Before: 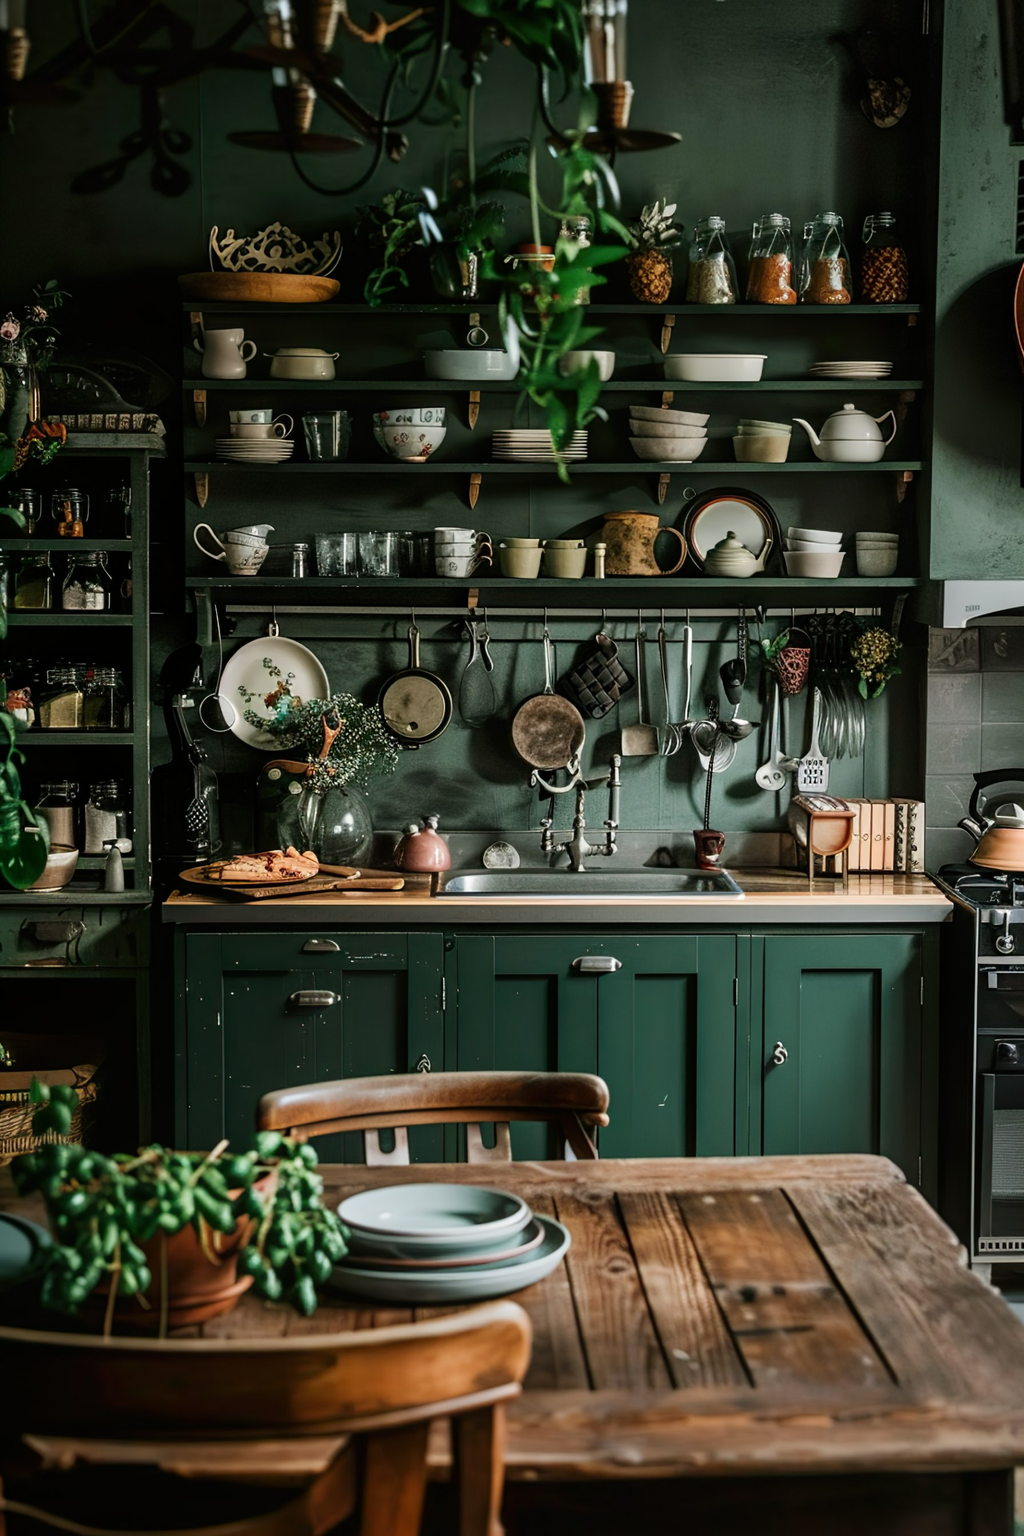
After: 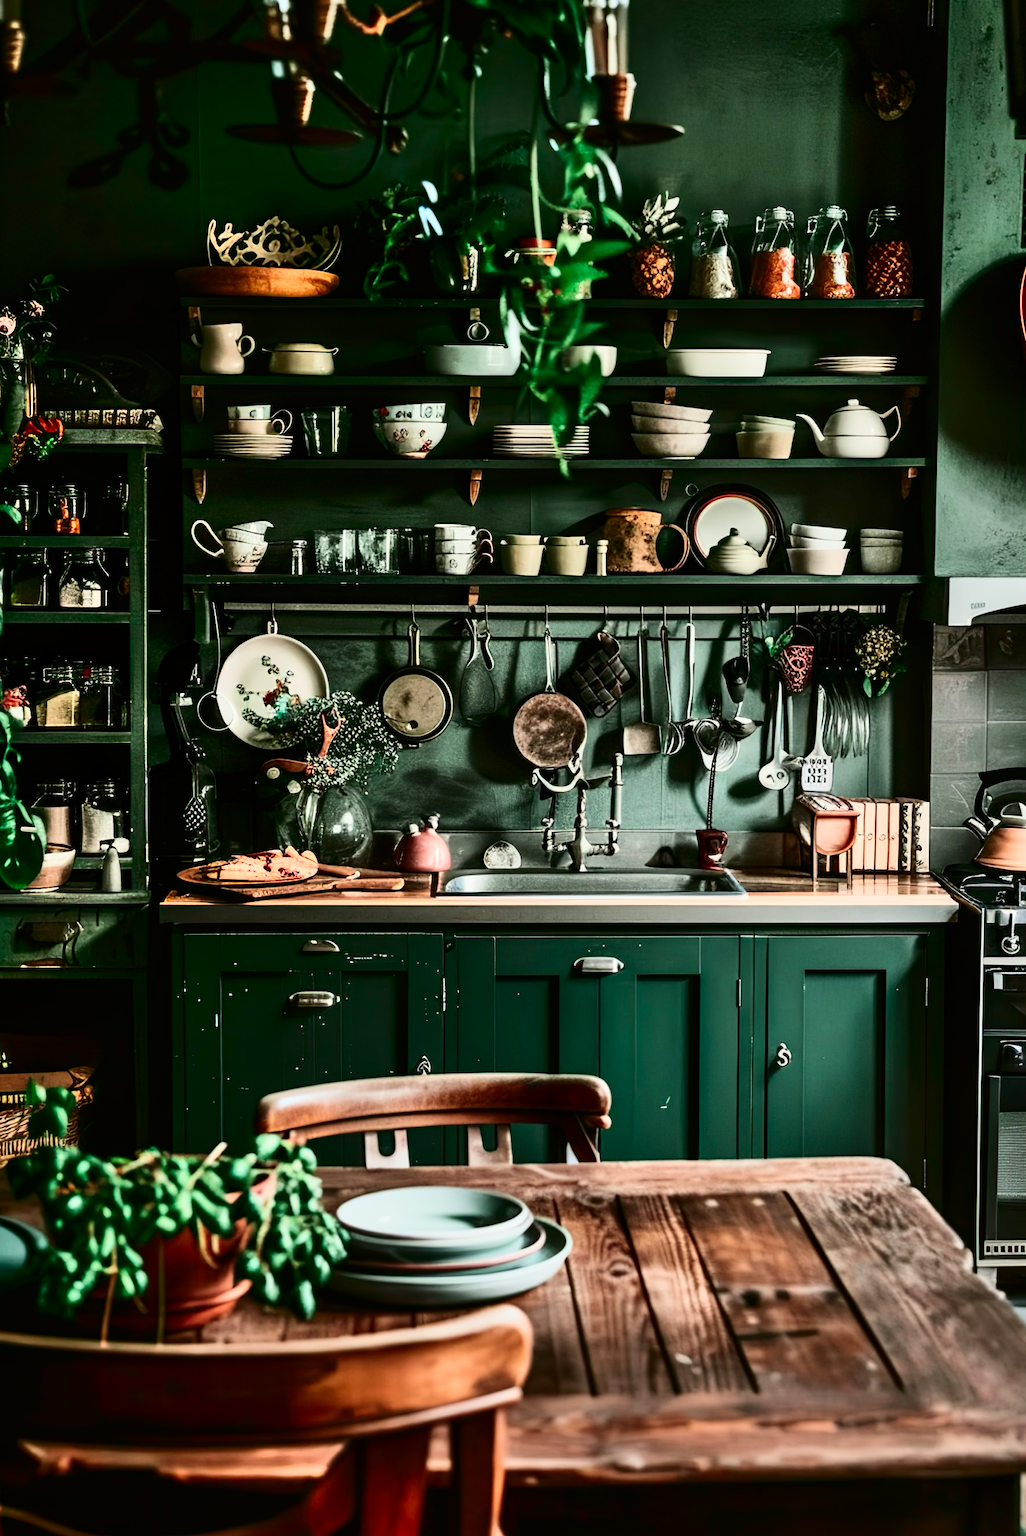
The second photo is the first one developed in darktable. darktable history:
shadows and highlights: shadows color adjustment 97.66%, soften with gaussian
tone curve: curves: ch0 [(0, 0) (0.059, 0.027) (0.178, 0.105) (0.292, 0.233) (0.485, 0.472) (0.837, 0.887) (1, 0.983)]; ch1 [(0, 0) (0.23, 0.166) (0.34, 0.298) (0.371, 0.334) (0.435, 0.413) (0.477, 0.469) (0.499, 0.498) (0.534, 0.551) (0.56, 0.585) (0.754, 0.801) (1, 1)]; ch2 [(0, 0) (0.431, 0.414) (0.498, 0.503) (0.524, 0.531) (0.568, 0.567) (0.6, 0.597) (0.65, 0.651) (0.752, 0.764) (1, 1)], color space Lab, independent channels, preserve colors none
contrast brightness saturation: contrast 0.239, brightness 0.092
crop: left 0.46%, top 0.562%, right 0.229%, bottom 0.364%
